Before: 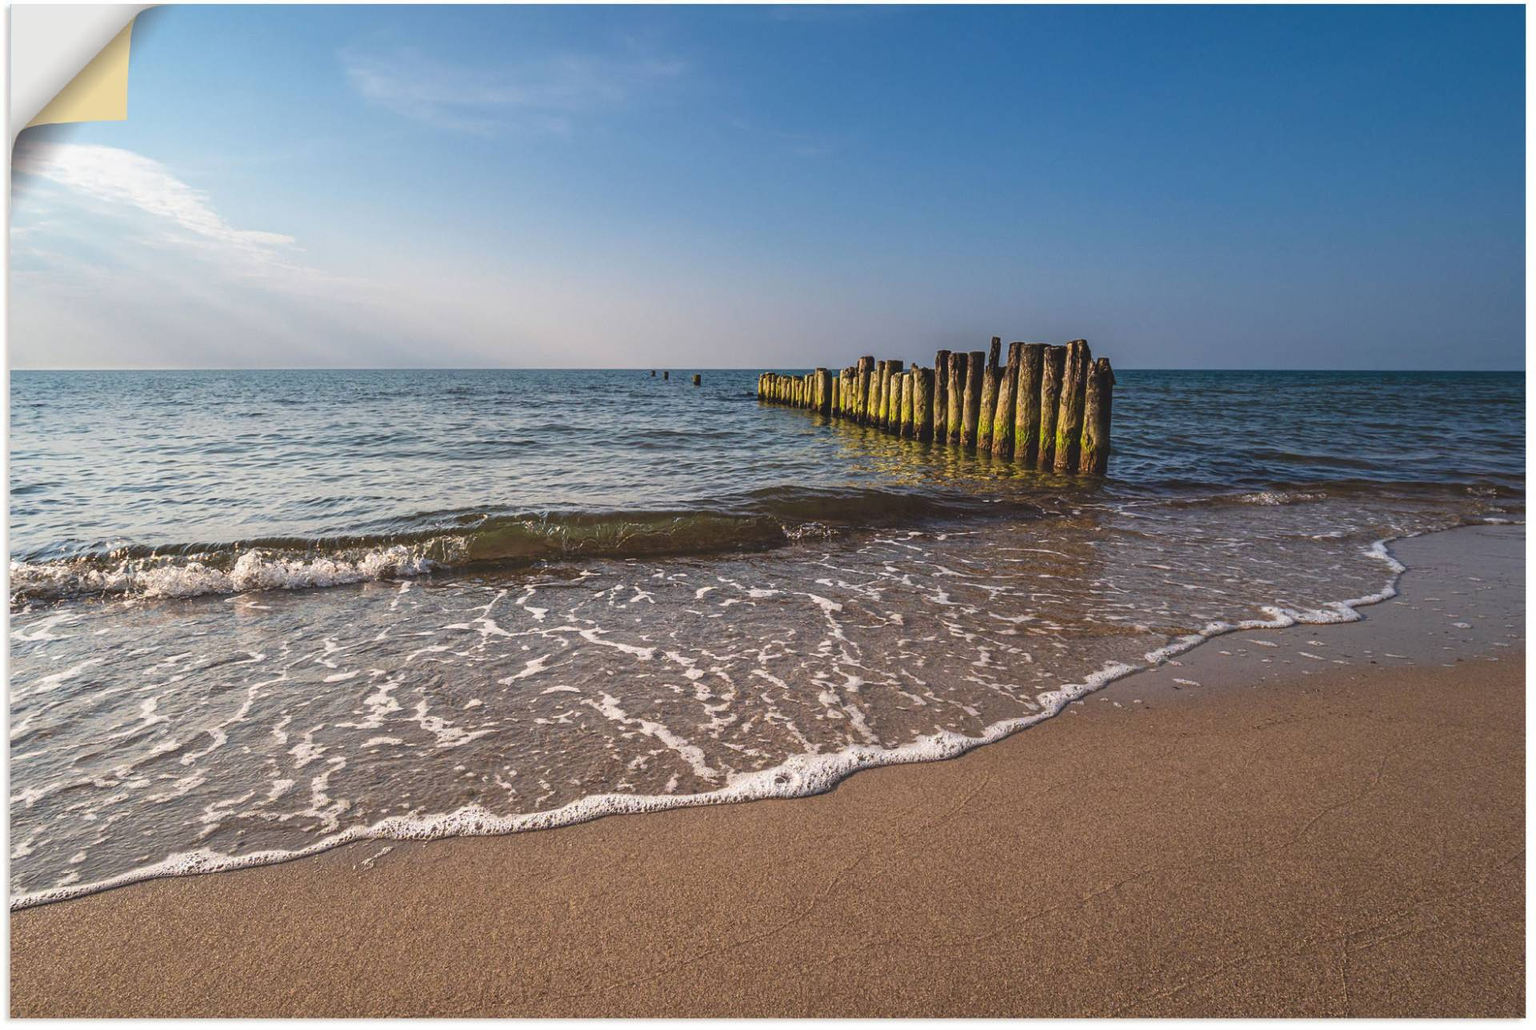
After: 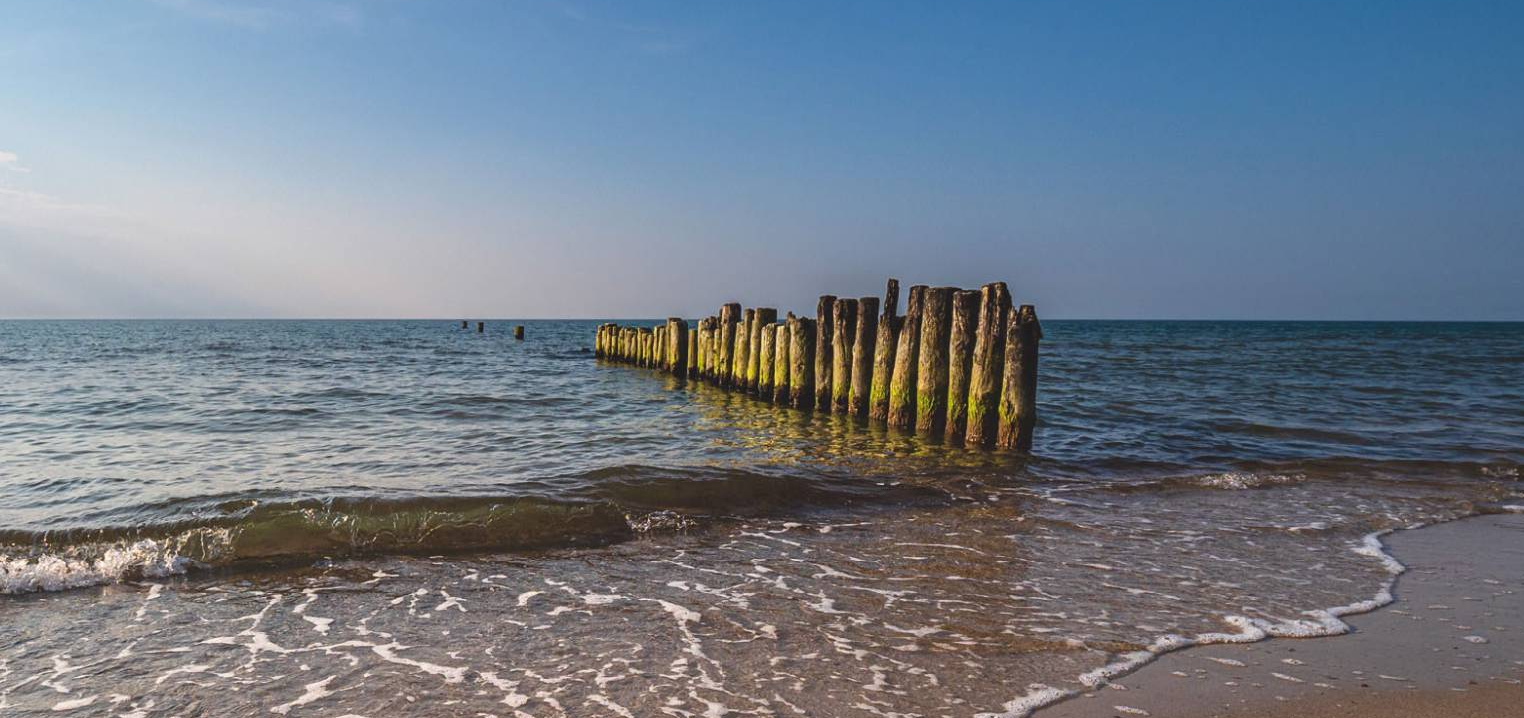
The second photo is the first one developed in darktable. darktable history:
crop: left 18.36%, top 11.093%, right 2.216%, bottom 33.061%
